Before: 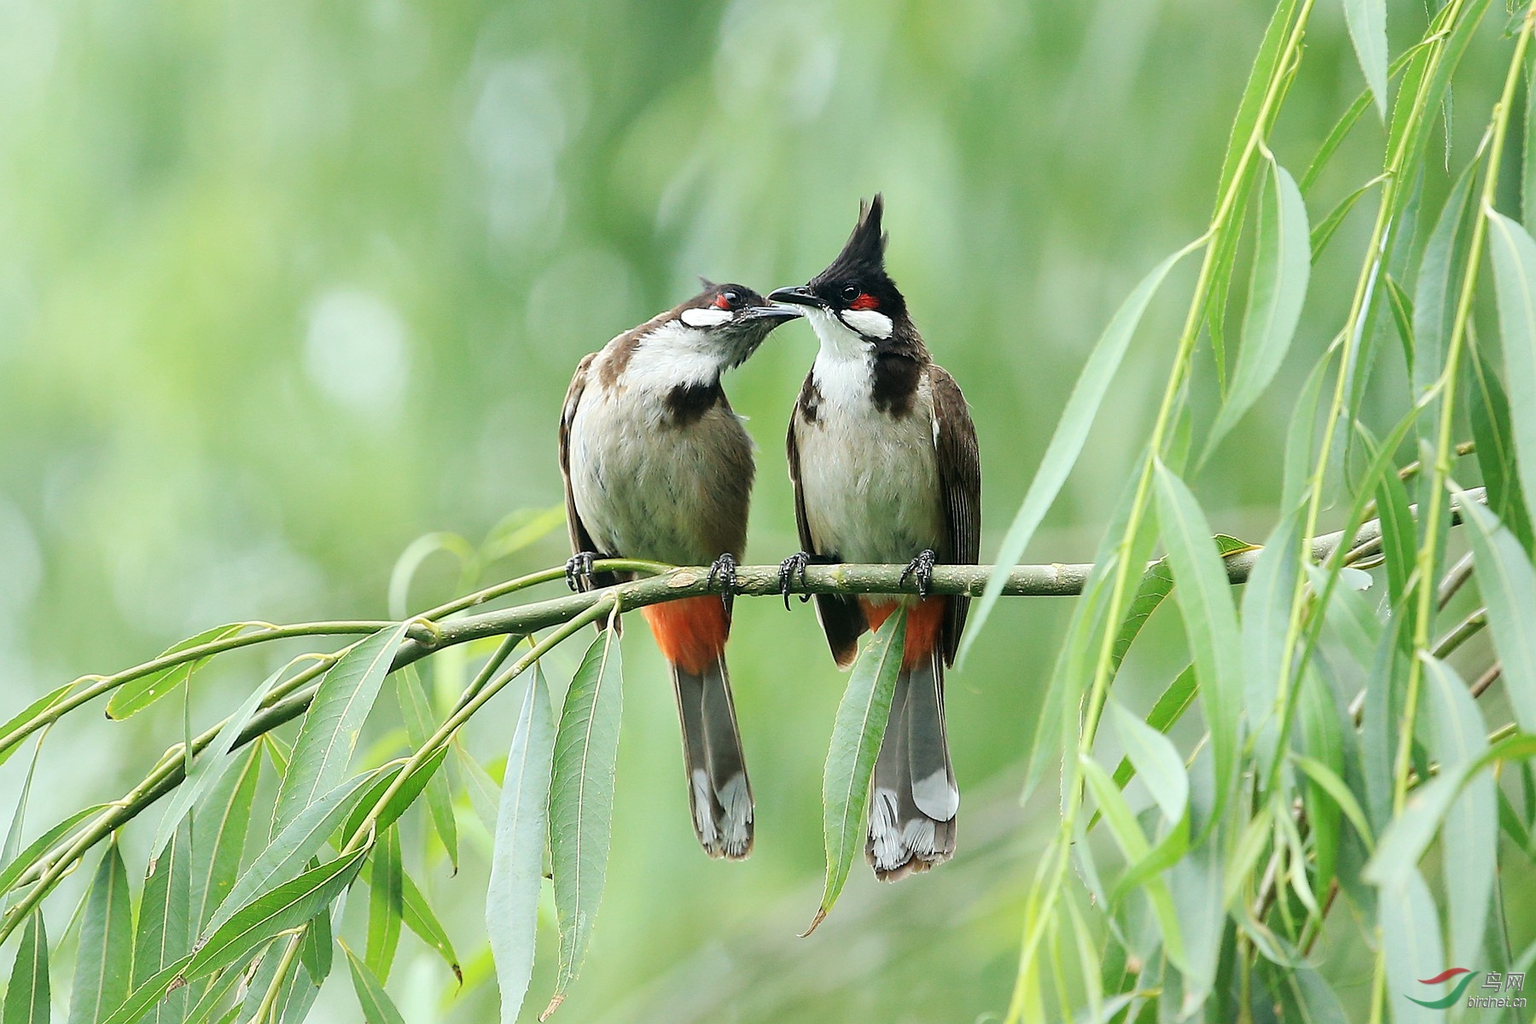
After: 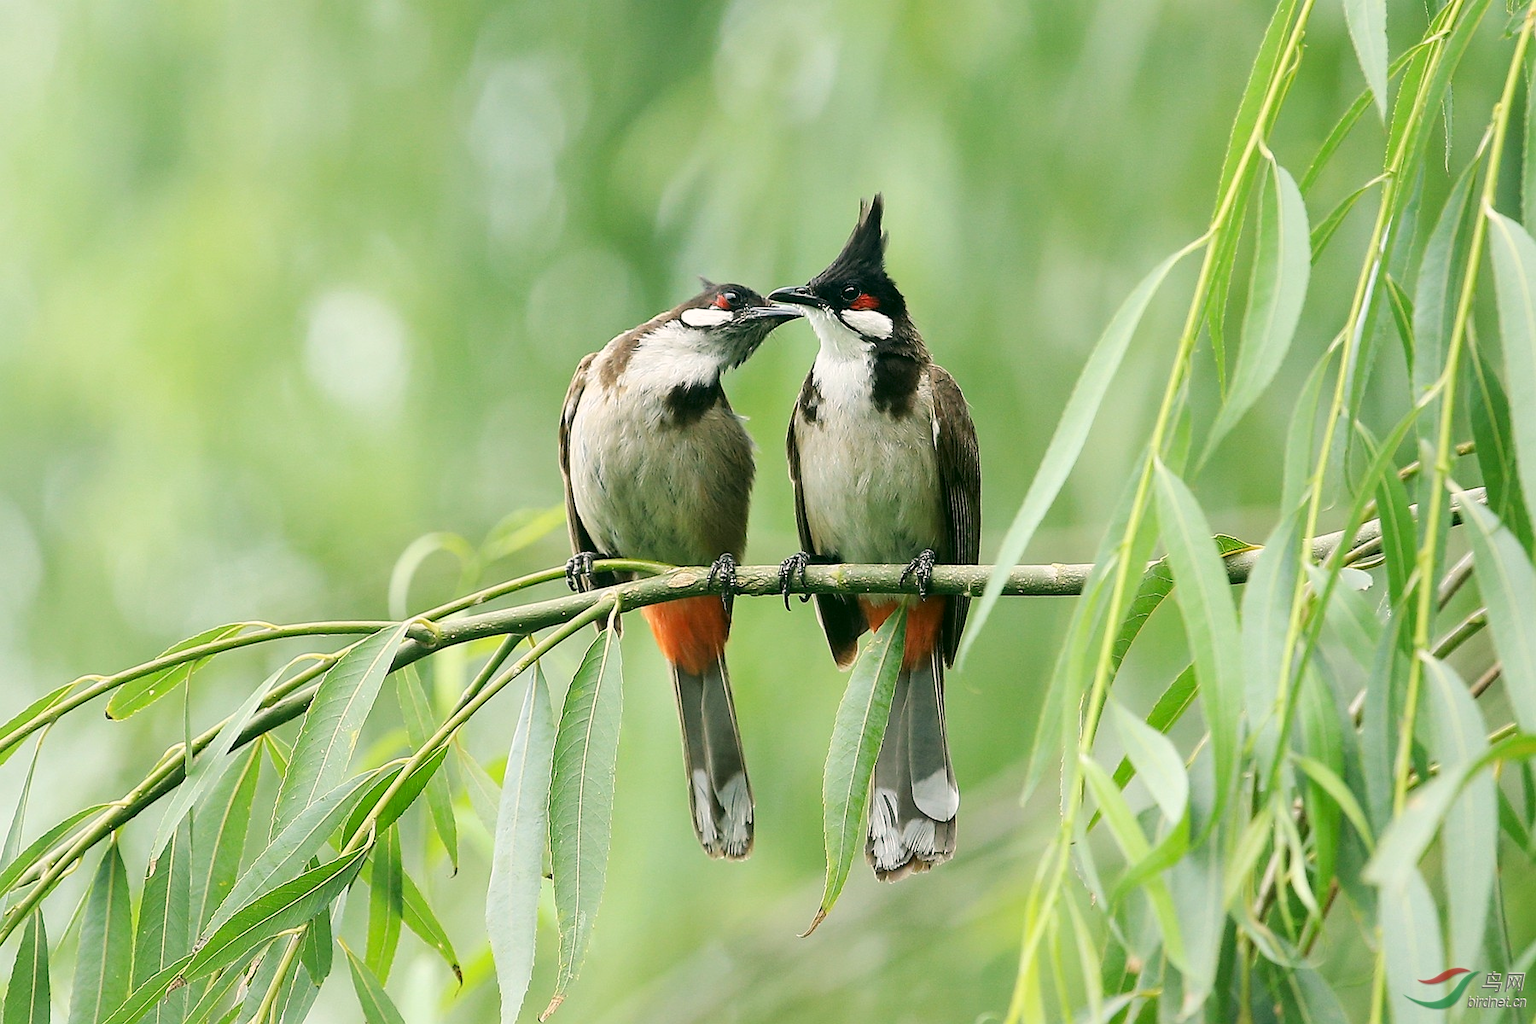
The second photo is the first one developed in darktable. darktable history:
color correction: highlights a* 4.11, highlights b* 4.98, shadows a* -7.23, shadows b* 4.81
